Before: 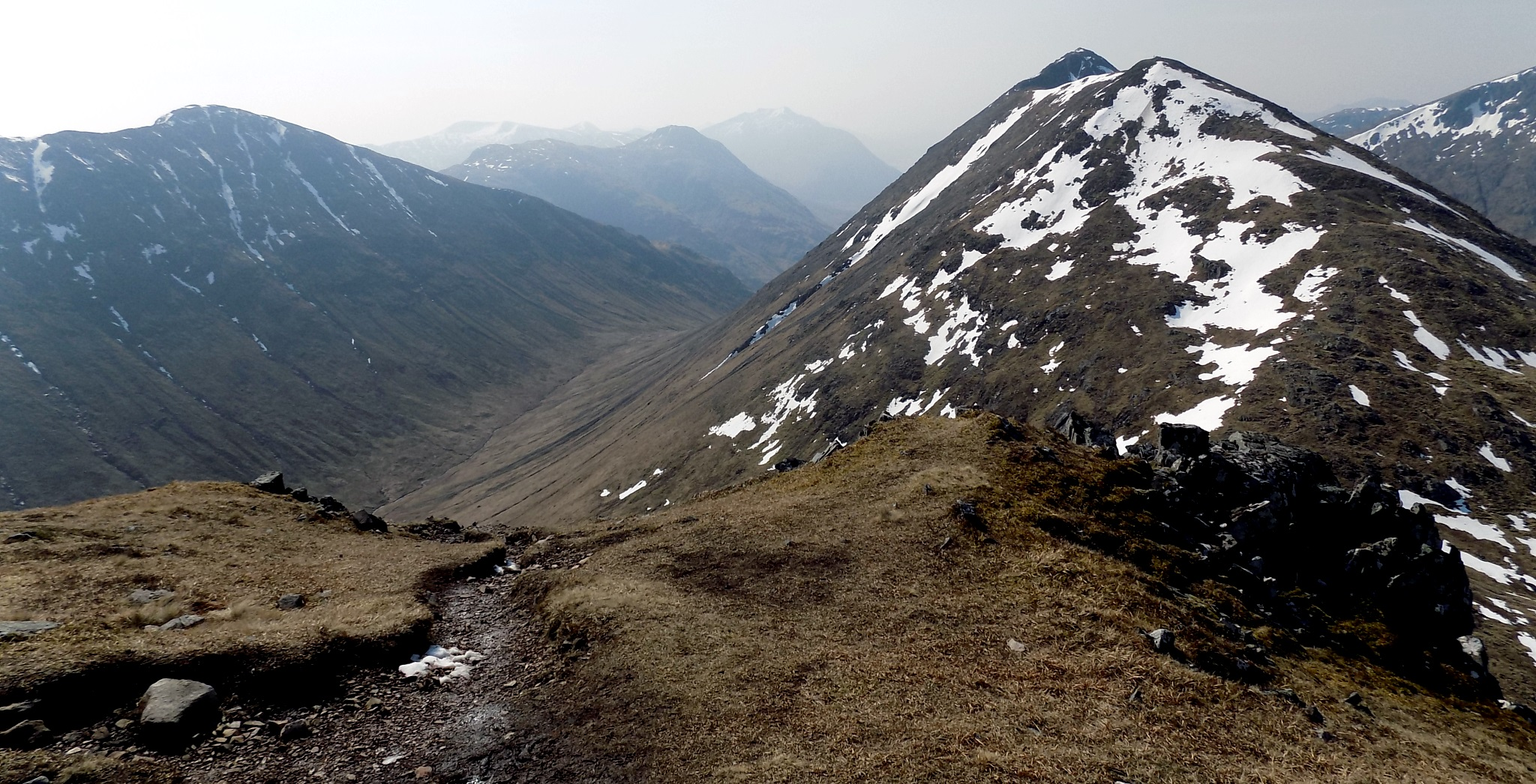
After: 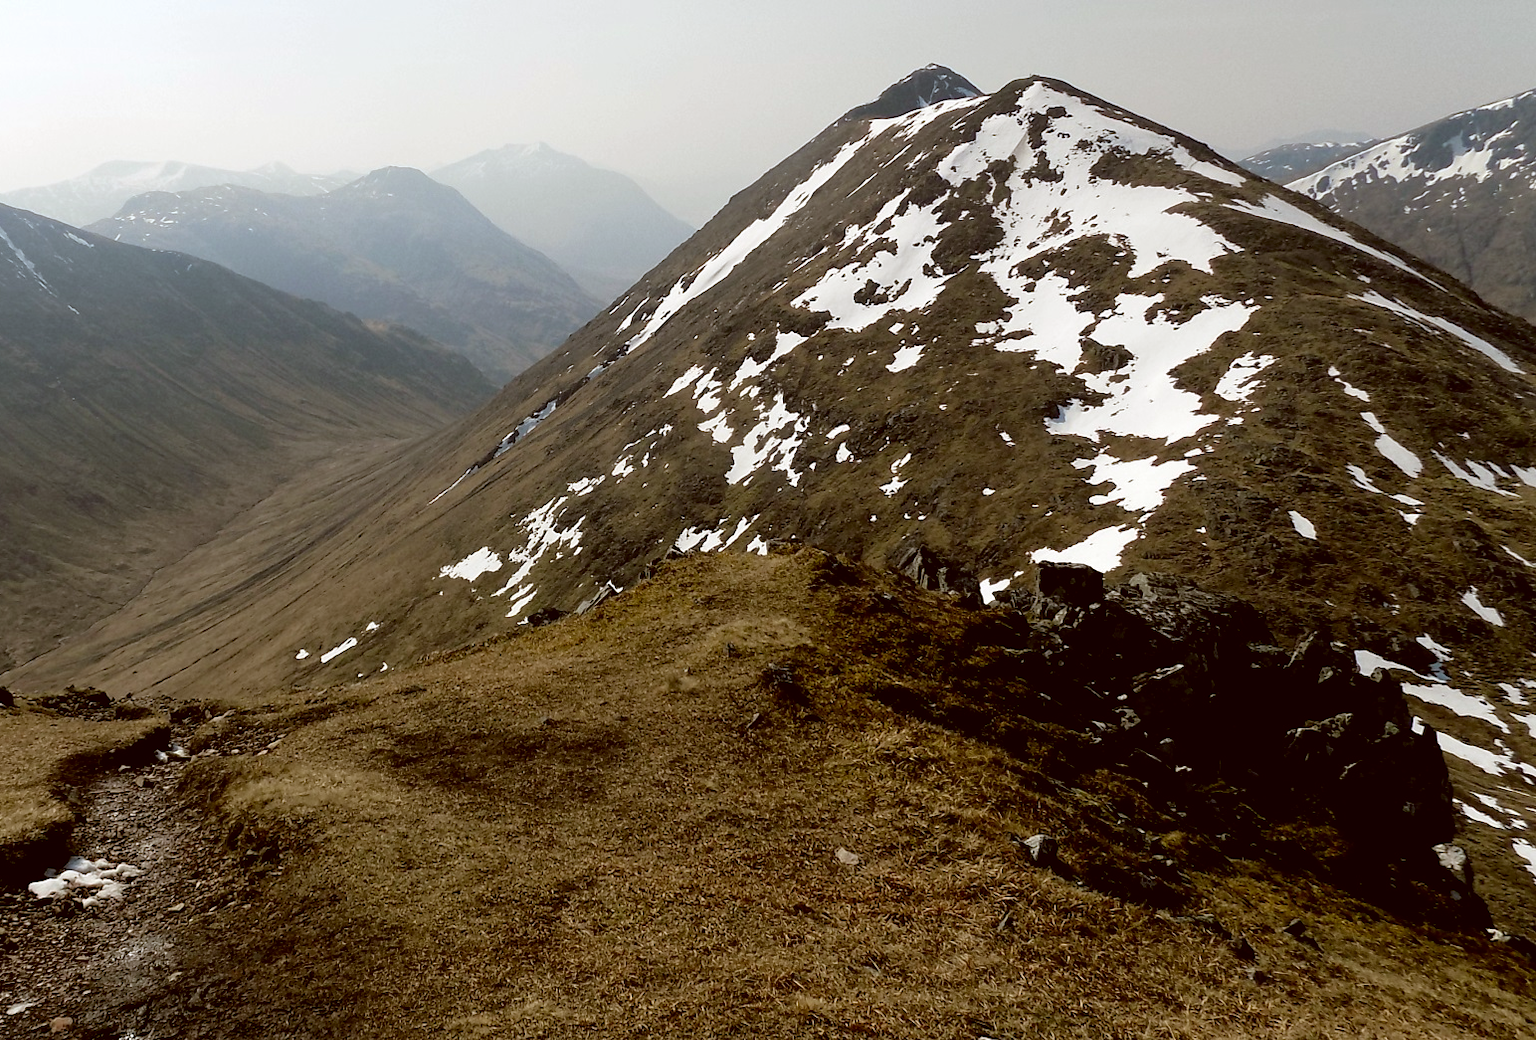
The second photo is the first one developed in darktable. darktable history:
tone equalizer: on, module defaults
crop and rotate: left 24.6%
color correction: highlights a* -0.482, highlights b* 0.161, shadows a* 4.66, shadows b* 20.72
